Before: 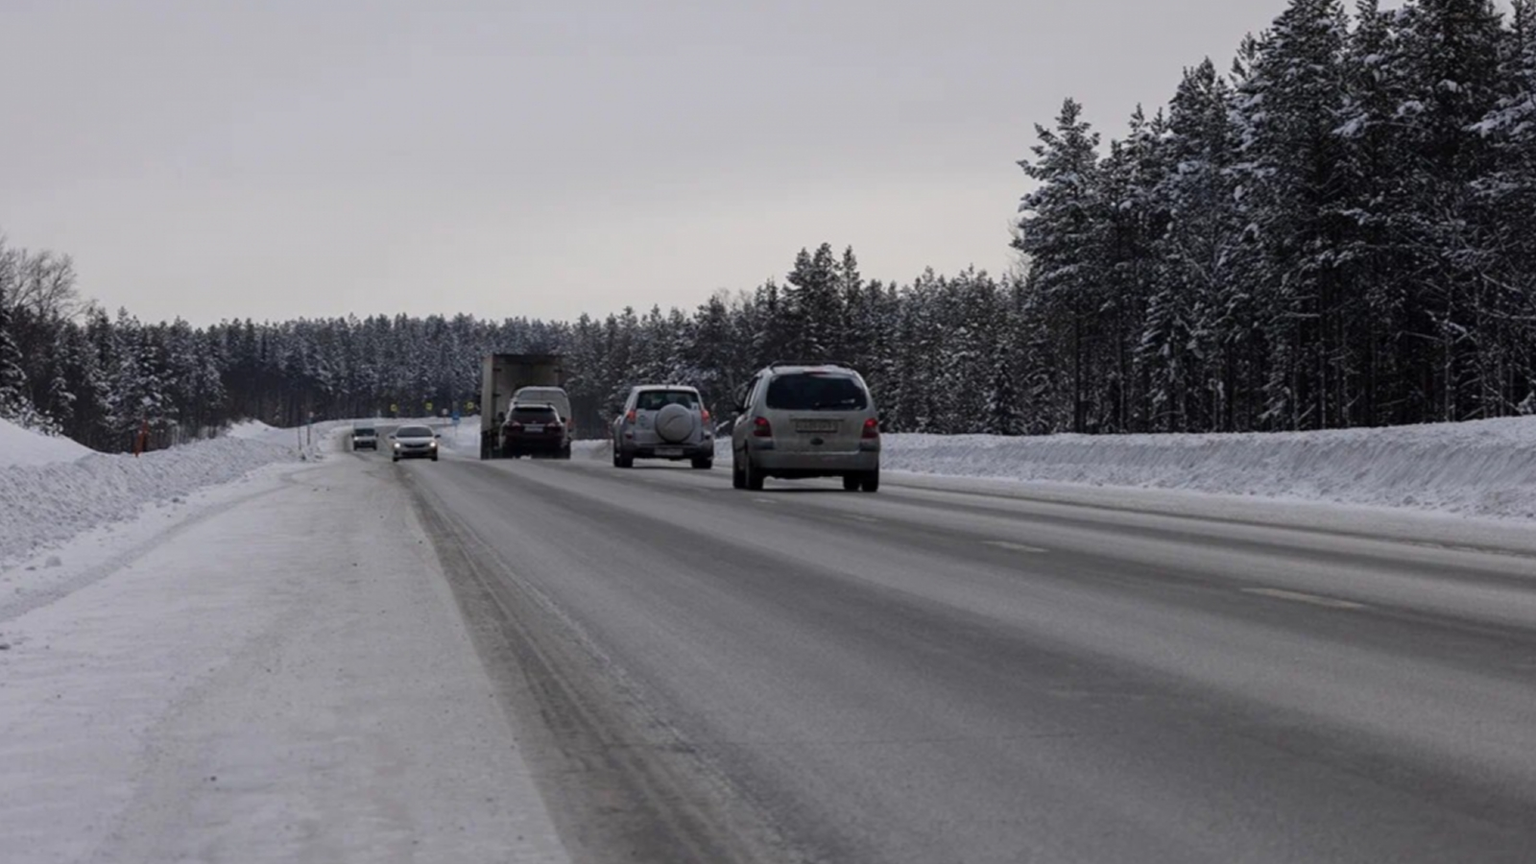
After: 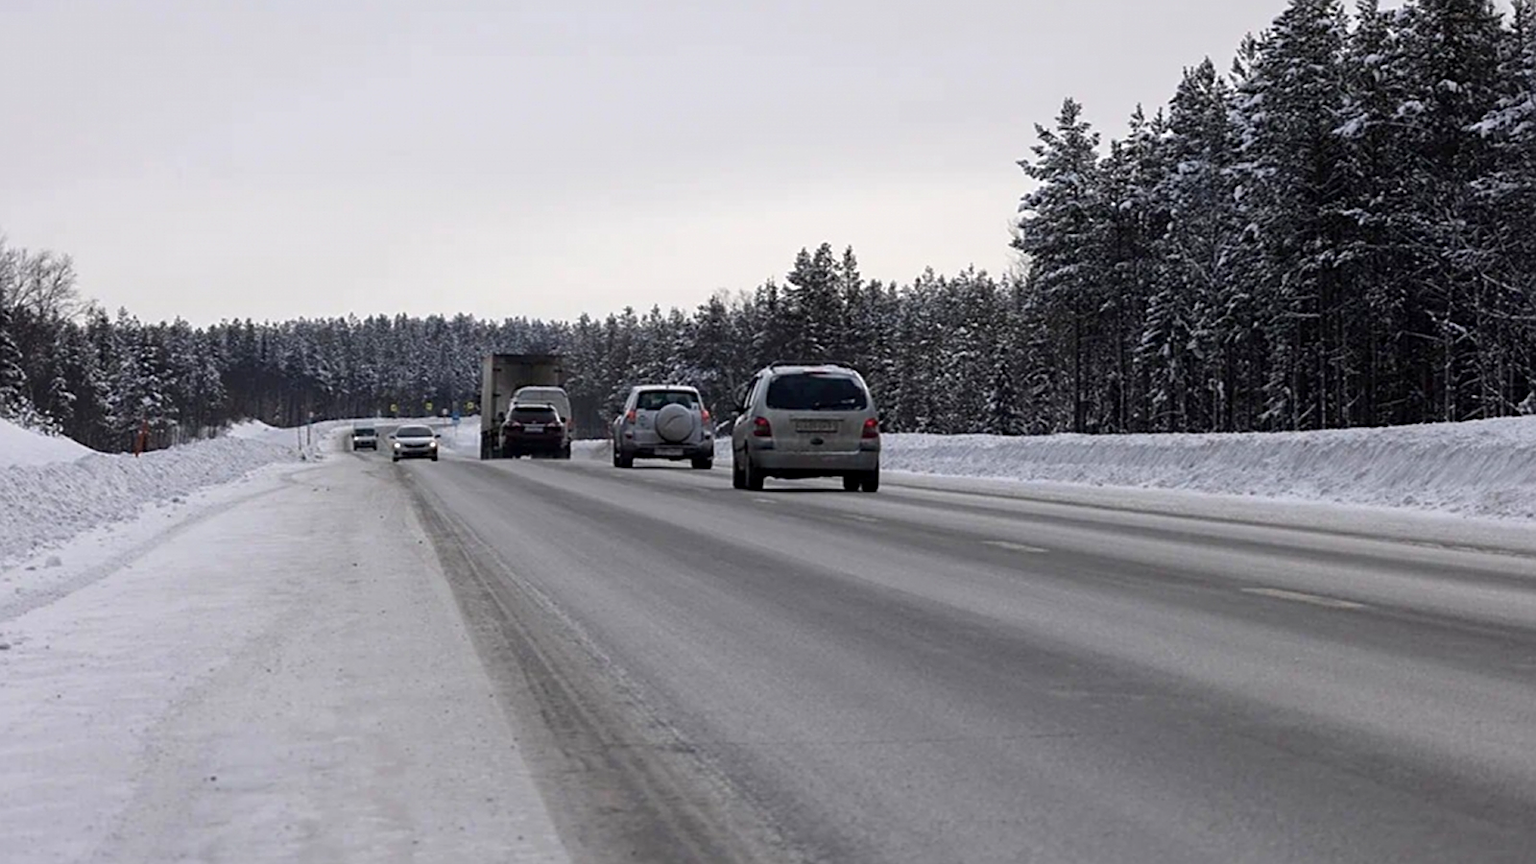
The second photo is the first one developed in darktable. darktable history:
sharpen: amount 0.55
exposure: black level correction 0.001, exposure 0.5 EV, compensate exposure bias true, compensate highlight preservation false
